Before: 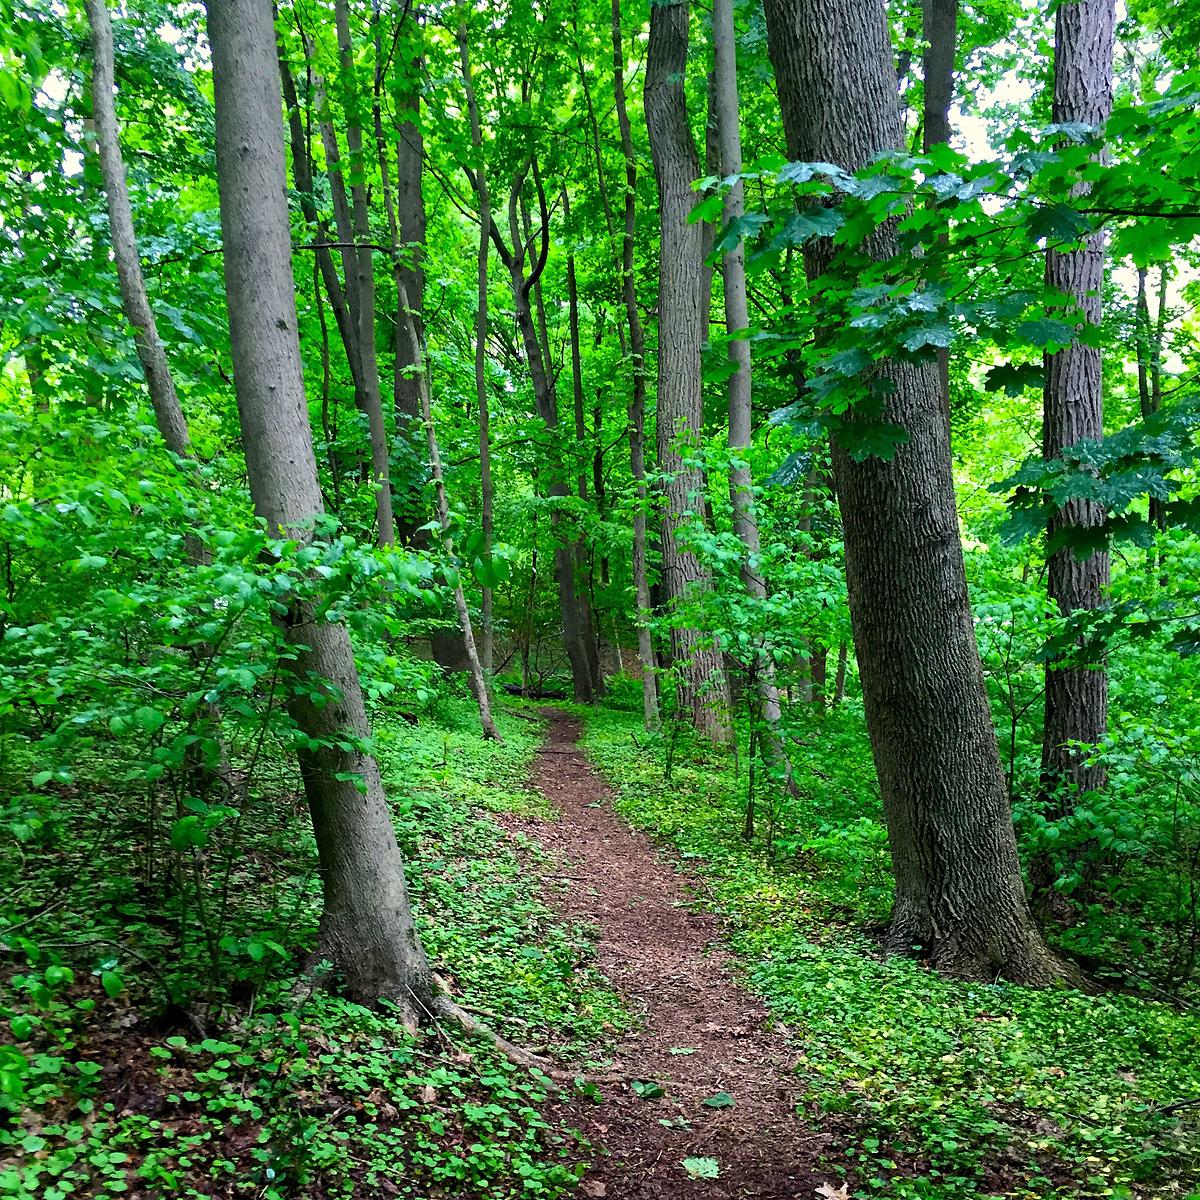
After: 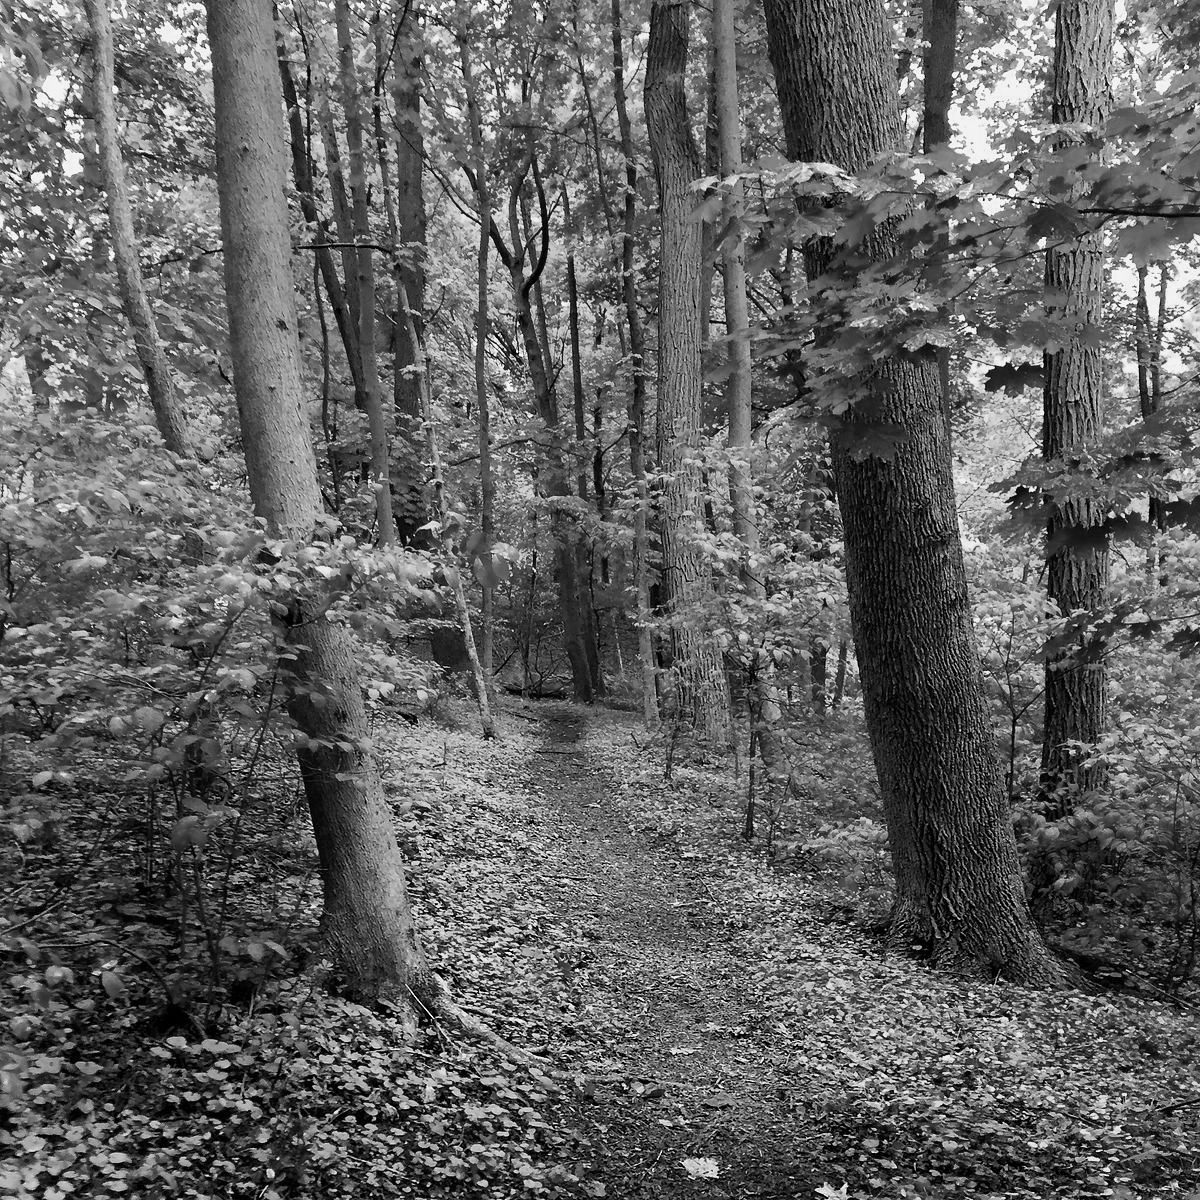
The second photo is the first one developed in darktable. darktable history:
color calibration: output gray [0.267, 0.423, 0.261, 0], illuminant as shot in camera, x 0.358, y 0.373, temperature 4628.91 K
